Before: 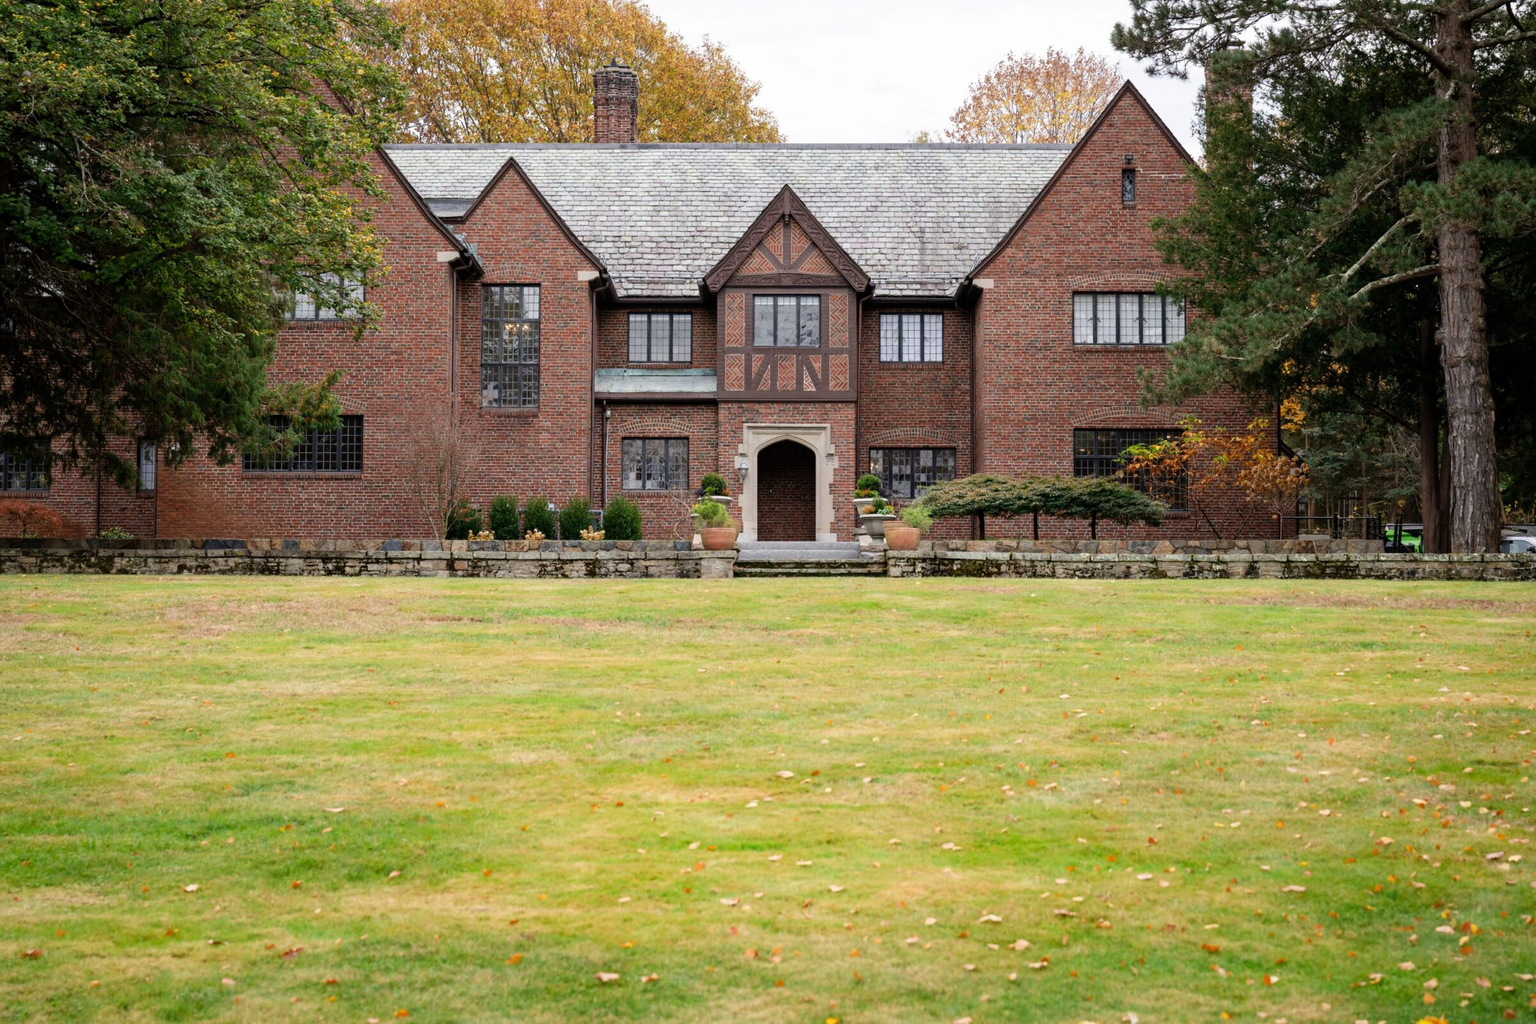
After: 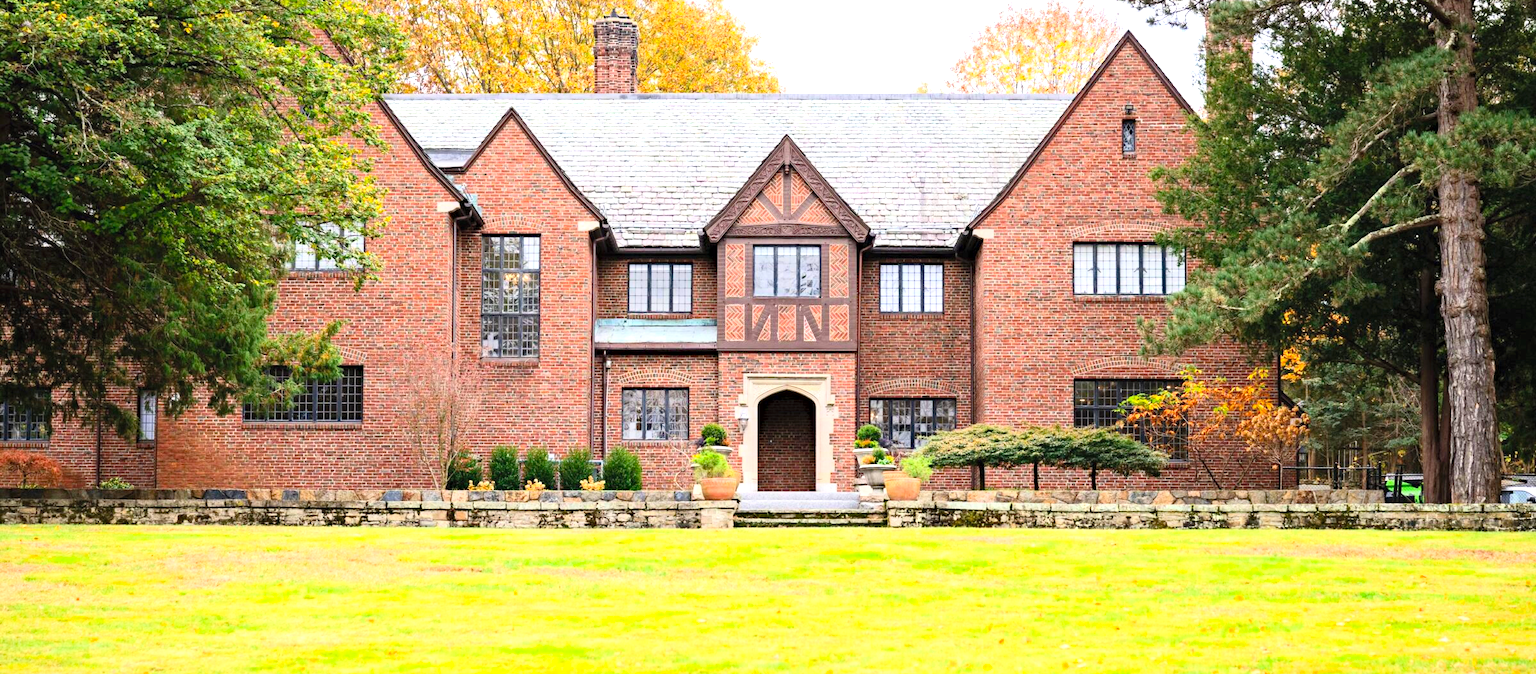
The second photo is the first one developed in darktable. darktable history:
contrast brightness saturation: contrast 0.236, brightness 0.267, saturation 0.391
crop and rotate: top 4.919%, bottom 29.163%
exposure: black level correction 0, exposure 0.868 EV, compensate highlight preservation false
haze removal: compatibility mode true, adaptive false
